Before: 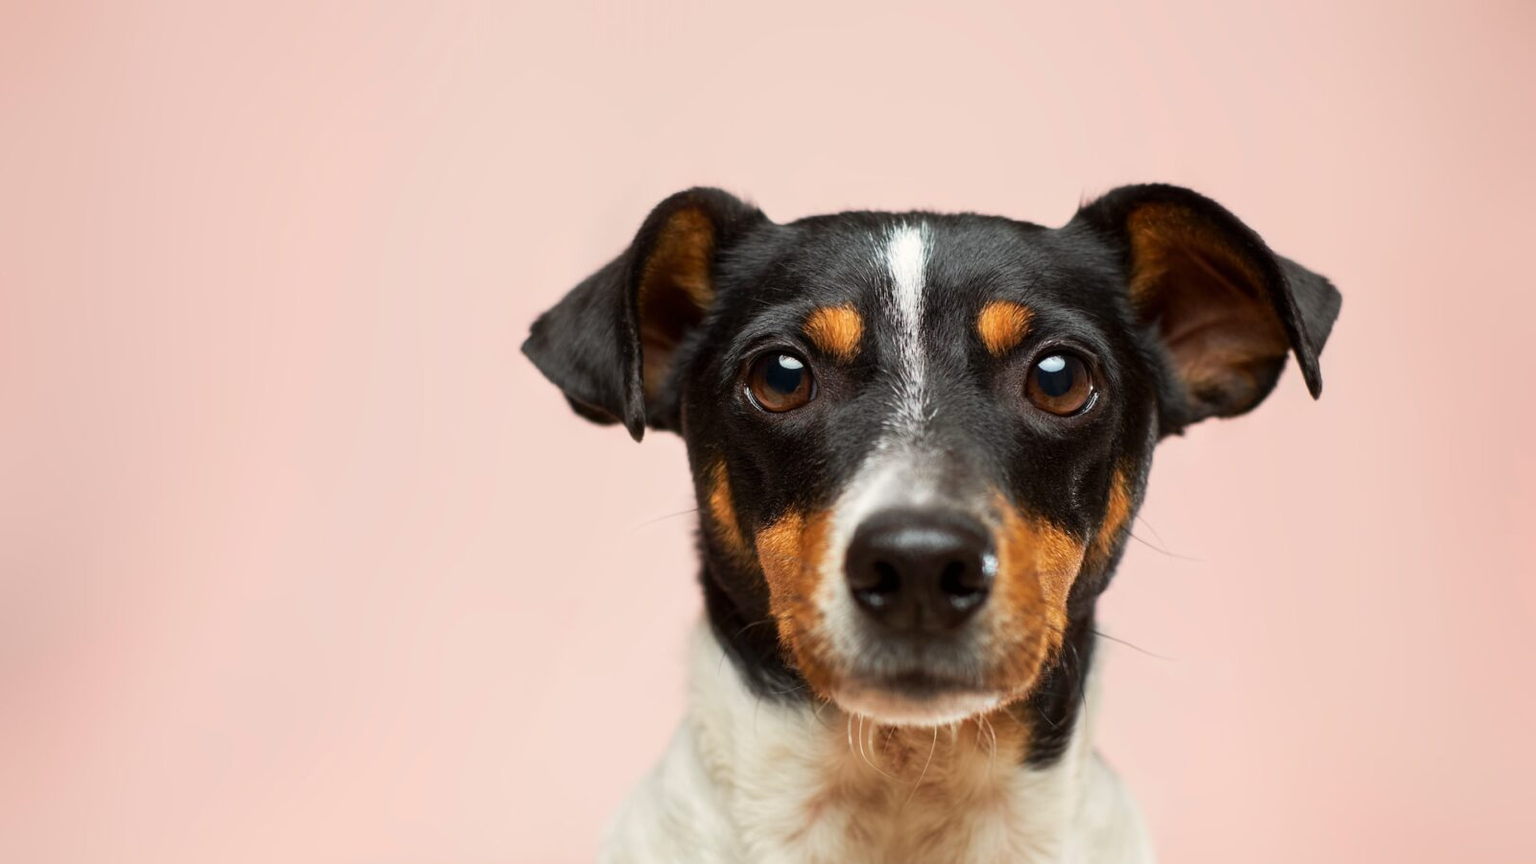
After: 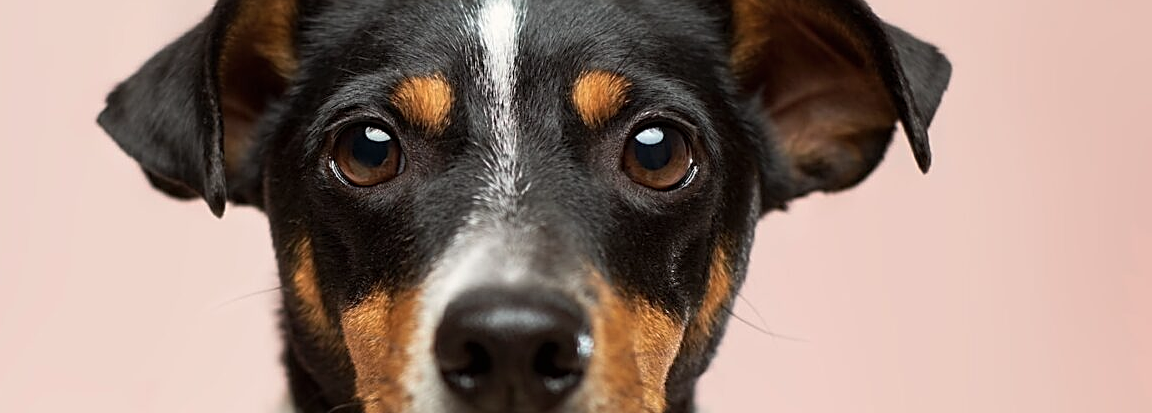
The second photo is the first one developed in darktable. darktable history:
base curve: curves: ch0 [(0, 0) (0.472, 0.455) (1, 1)], preserve colors none
sharpen: amount 0.575
color contrast: green-magenta contrast 0.84, blue-yellow contrast 0.86
crop and rotate: left 27.938%, top 27.046%, bottom 27.046%
